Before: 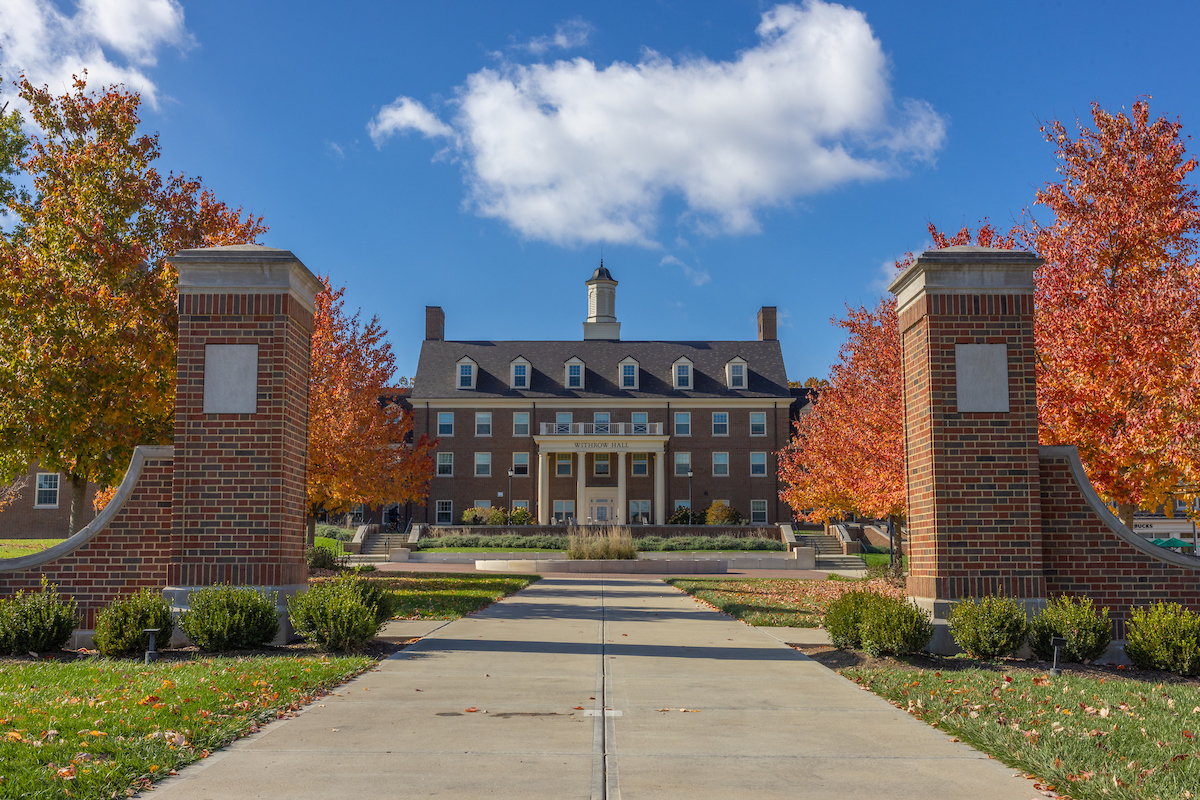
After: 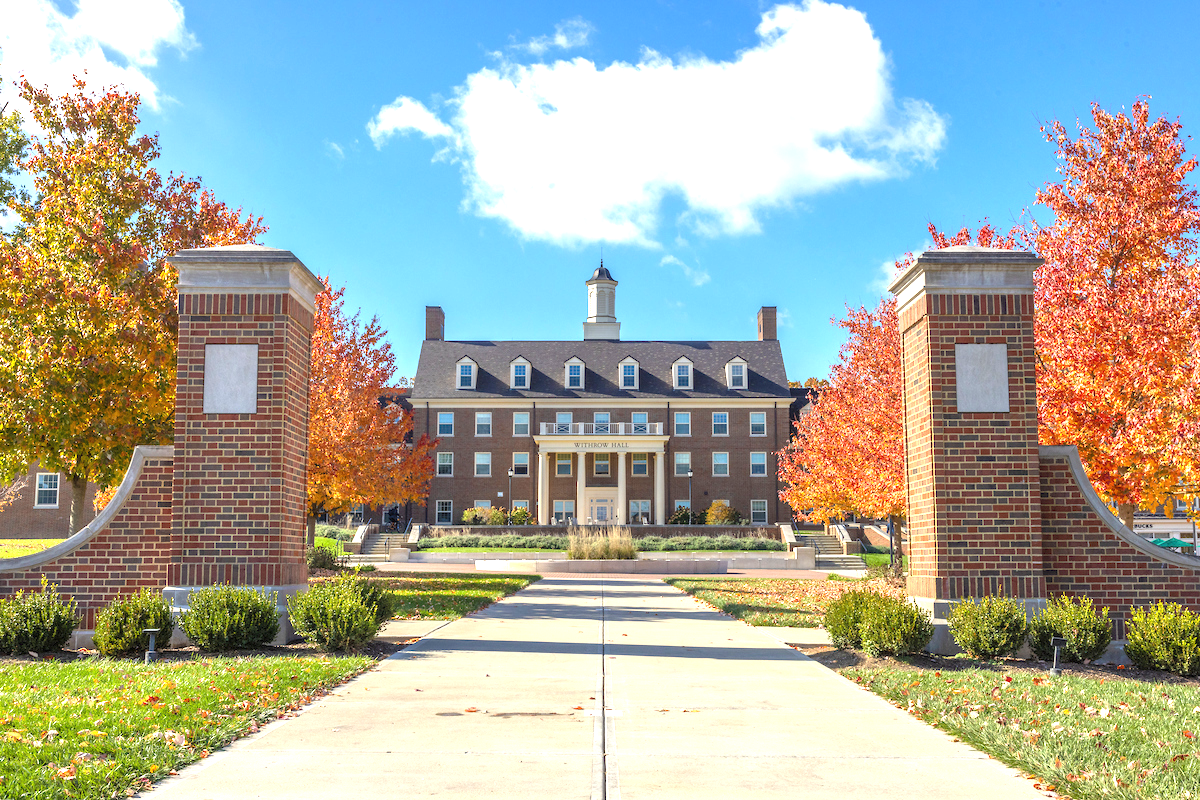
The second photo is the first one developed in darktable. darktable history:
exposure: black level correction 0, exposure 1.465 EV, compensate highlight preservation false
